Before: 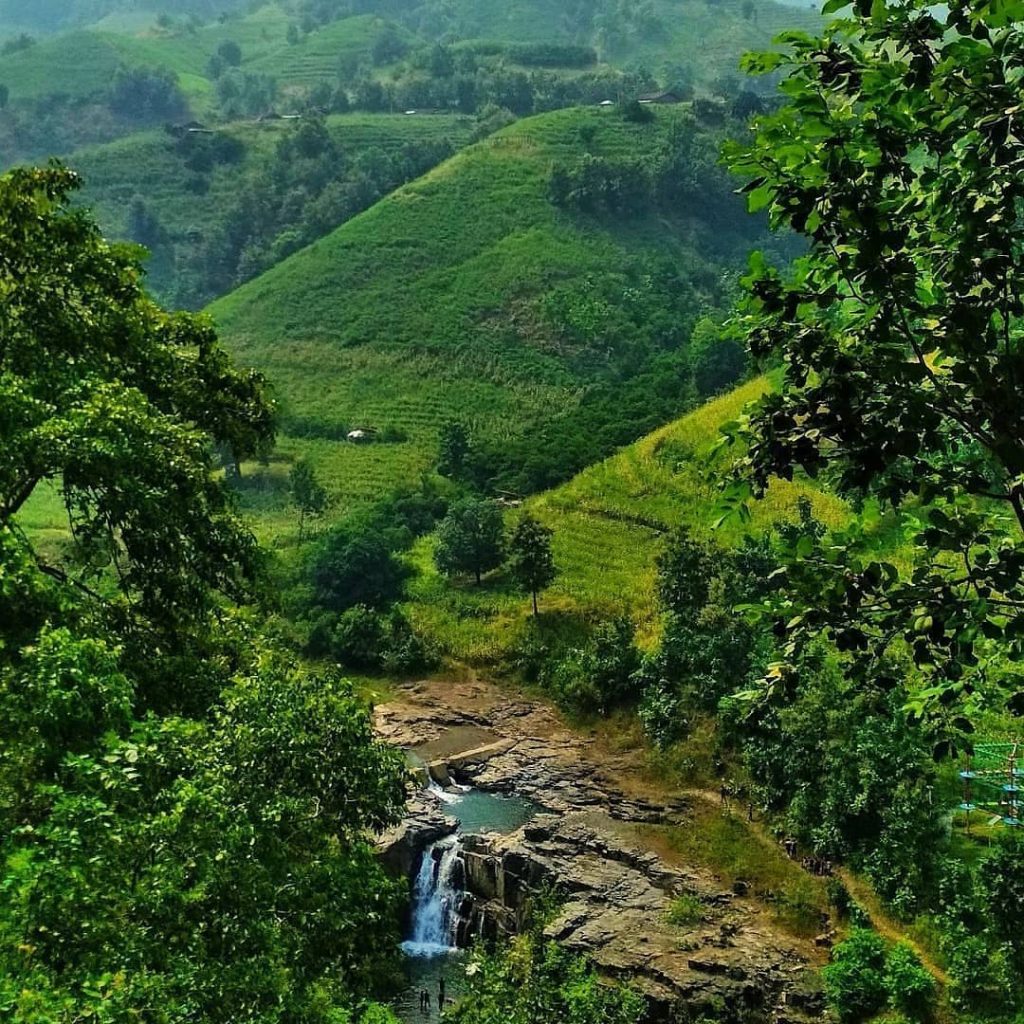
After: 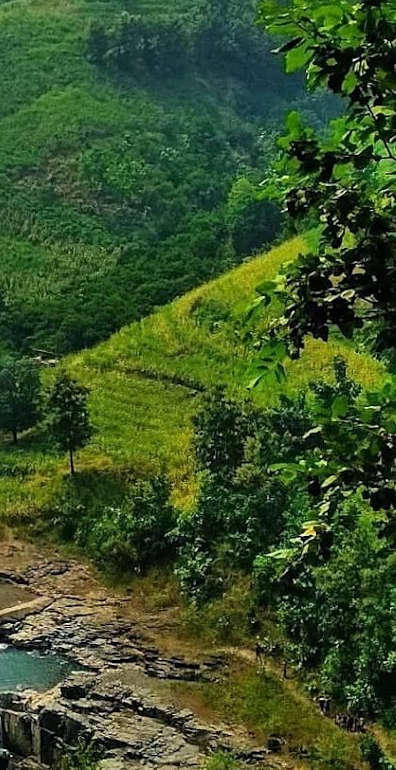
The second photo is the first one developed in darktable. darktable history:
rotate and perspective: rotation 0.174°, lens shift (vertical) 0.013, lens shift (horizontal) 0.019, shear 0.001, automatic cropping original format, crop left 0.007, crop right 0.991, crop top 0.016, crop bottom 0.997
crop: left 45.721%, top 13.393%, right 14.118%, bottom 10.01%
sharpen: amount 0.2
